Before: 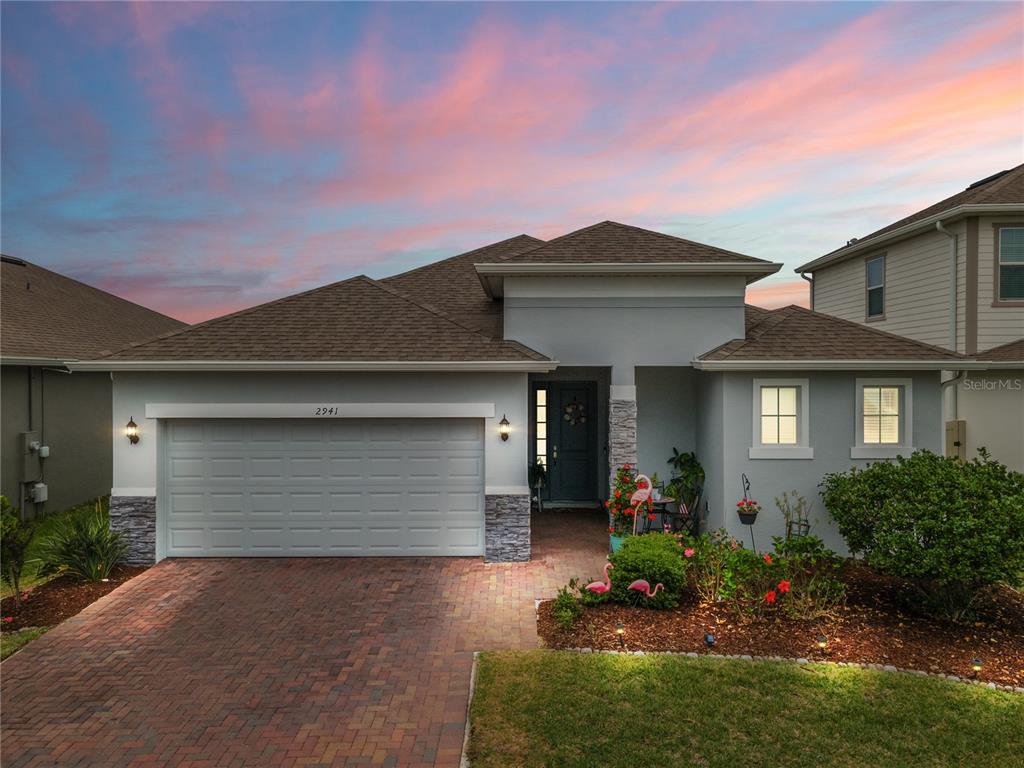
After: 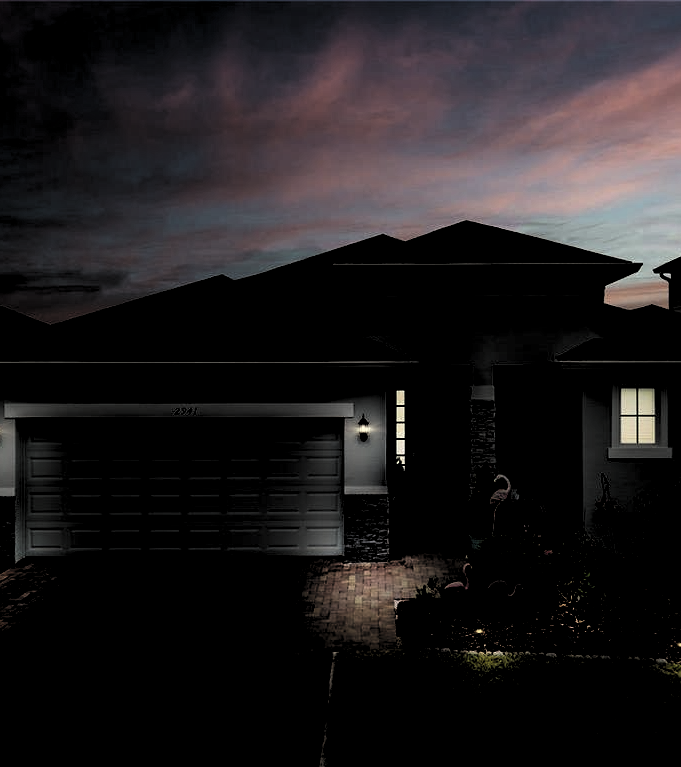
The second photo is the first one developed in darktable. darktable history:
vignetting: fall-off start 97.17%, brightness -0.24, saturation 0.152, width/height ratio 1.183
levels: levels [0.514, 0.759, 1]
crop and rotate: left 13.829%, right 19.615%
